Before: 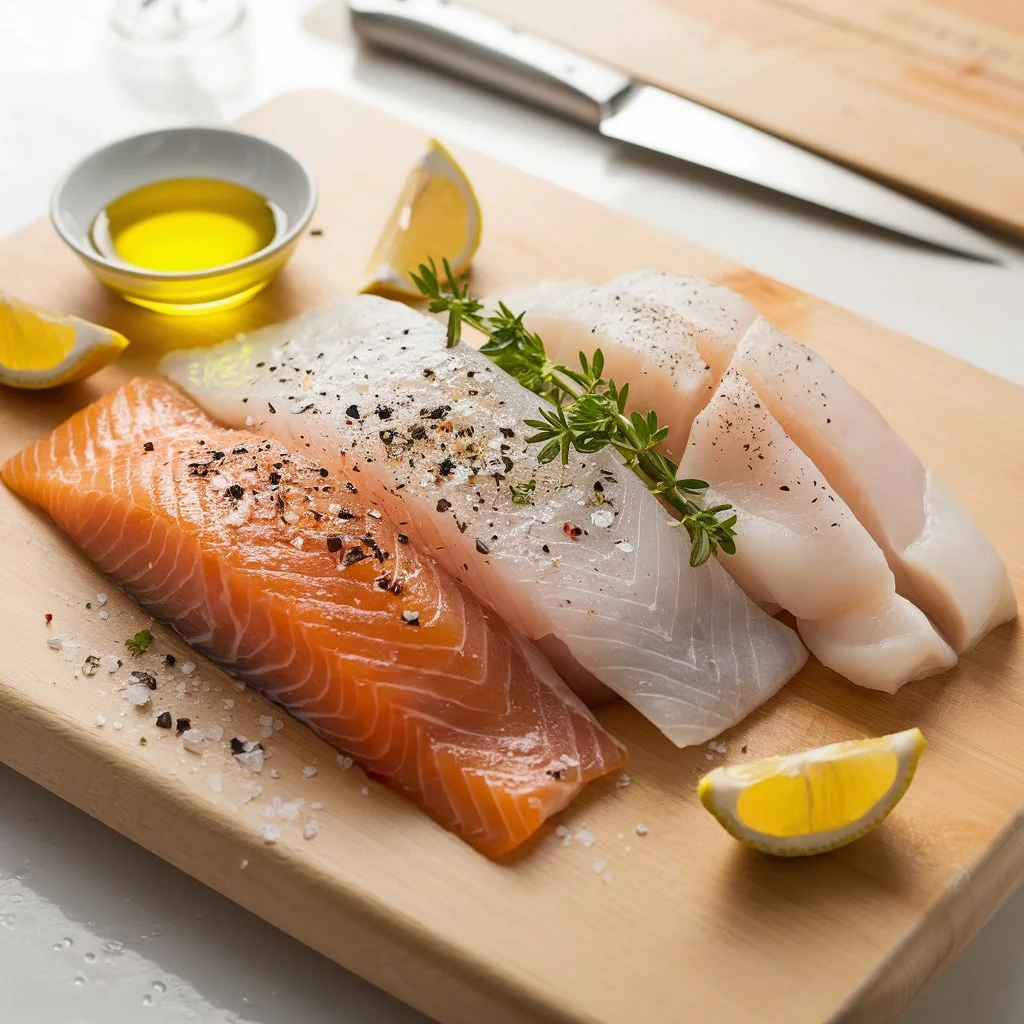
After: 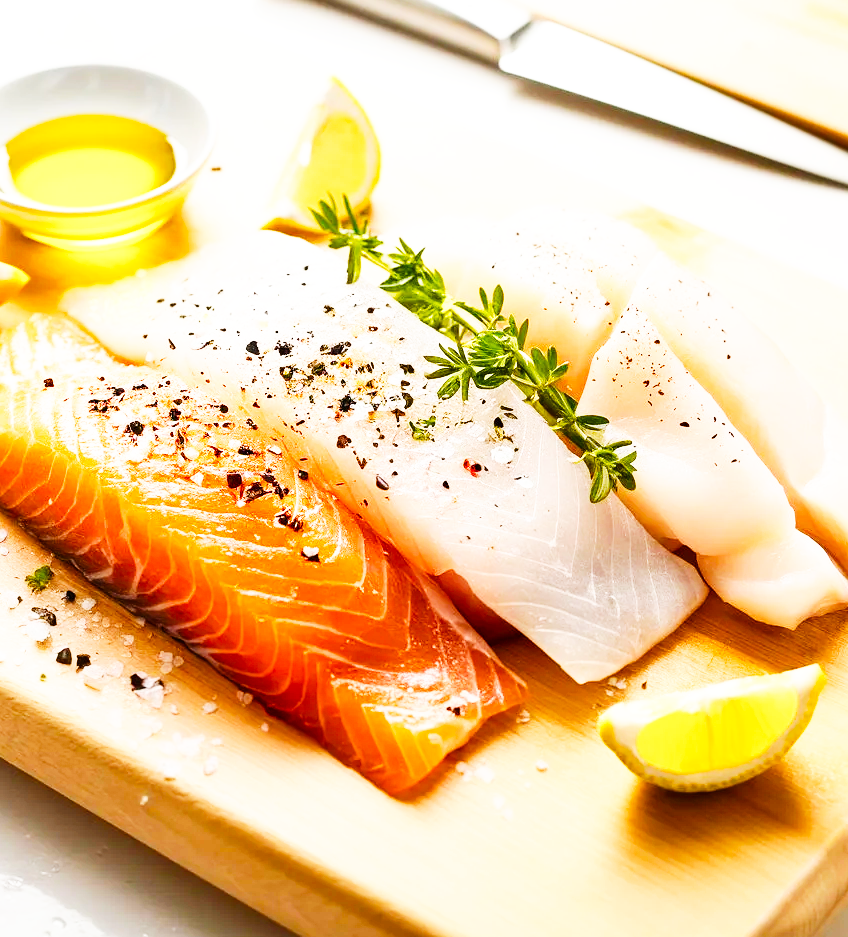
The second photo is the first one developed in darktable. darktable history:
exposure: exposure 0.2 EV, compensate highlight preservation false
color balance rgb: perceptual saturation grading › global saturation 20%, perceptual saturation grading › highlights -25%, perceptual saturation grading › shadows 50%
crop: left 9.807%, top 6.259%, right 7.334%, bottom 2.177%
contrast brightness saturation: contrast 0.15, brightness 0.05
white balance: emerald 1
base curve: curves: ch0 [(0, 0) (0.007, 0.004) (0.027, 0.03) (0.046, 0.07) (0.207, 0.54) (0.442, 0.872) (0.673, 0.972) (1, 1)], preserve colors none
